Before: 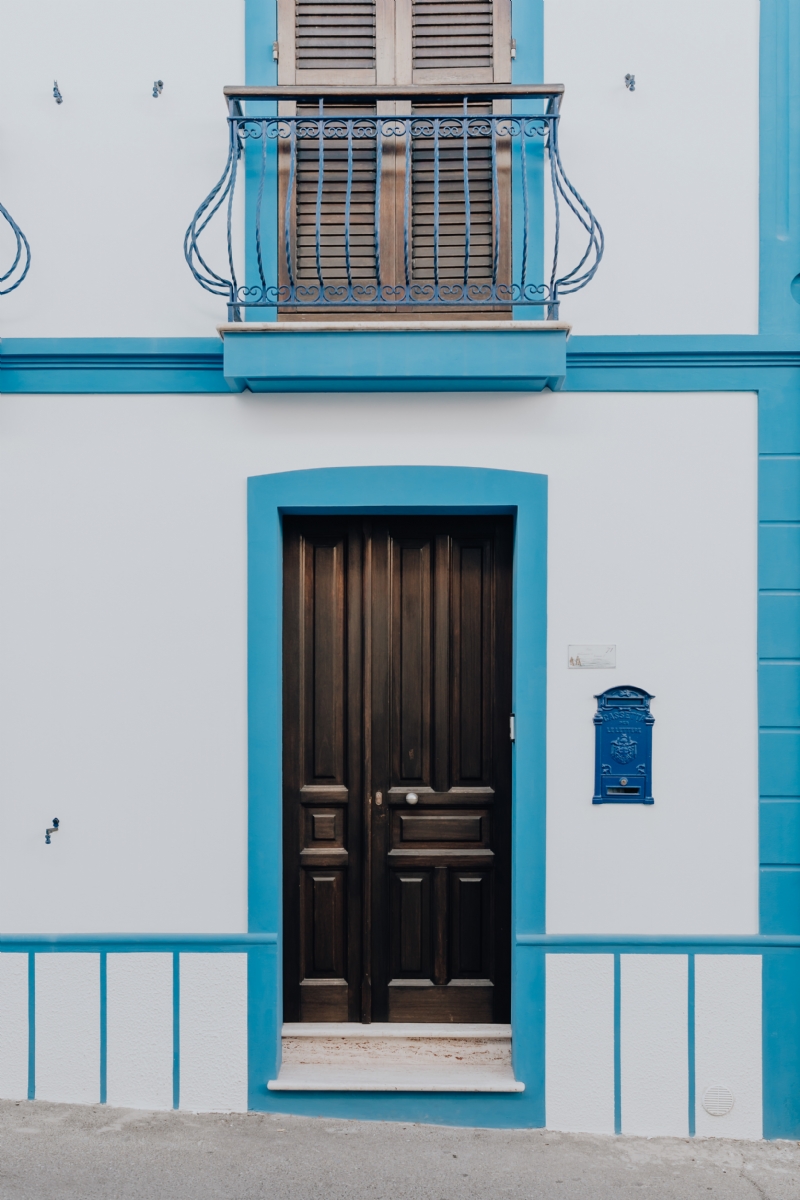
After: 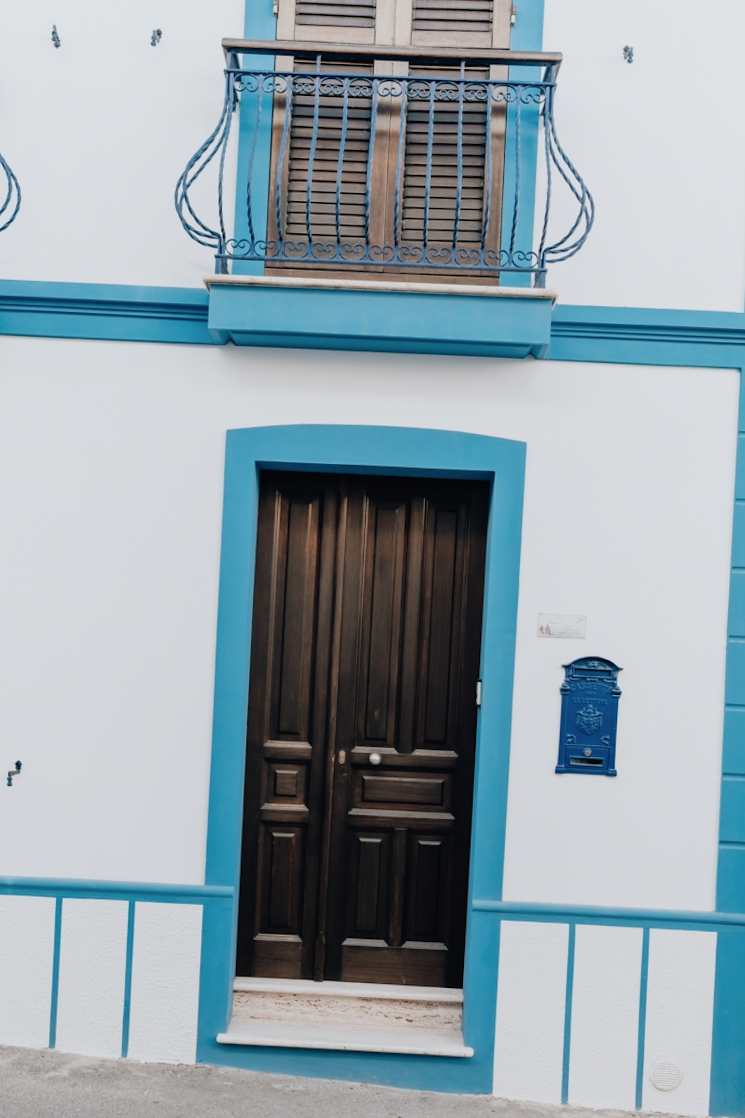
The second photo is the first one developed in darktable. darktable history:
shadows and highlights: shadows -0.027, highlights 38.82
contrast brightness saturation: saturation -0.049
crop and rotate: angle -2.82°
